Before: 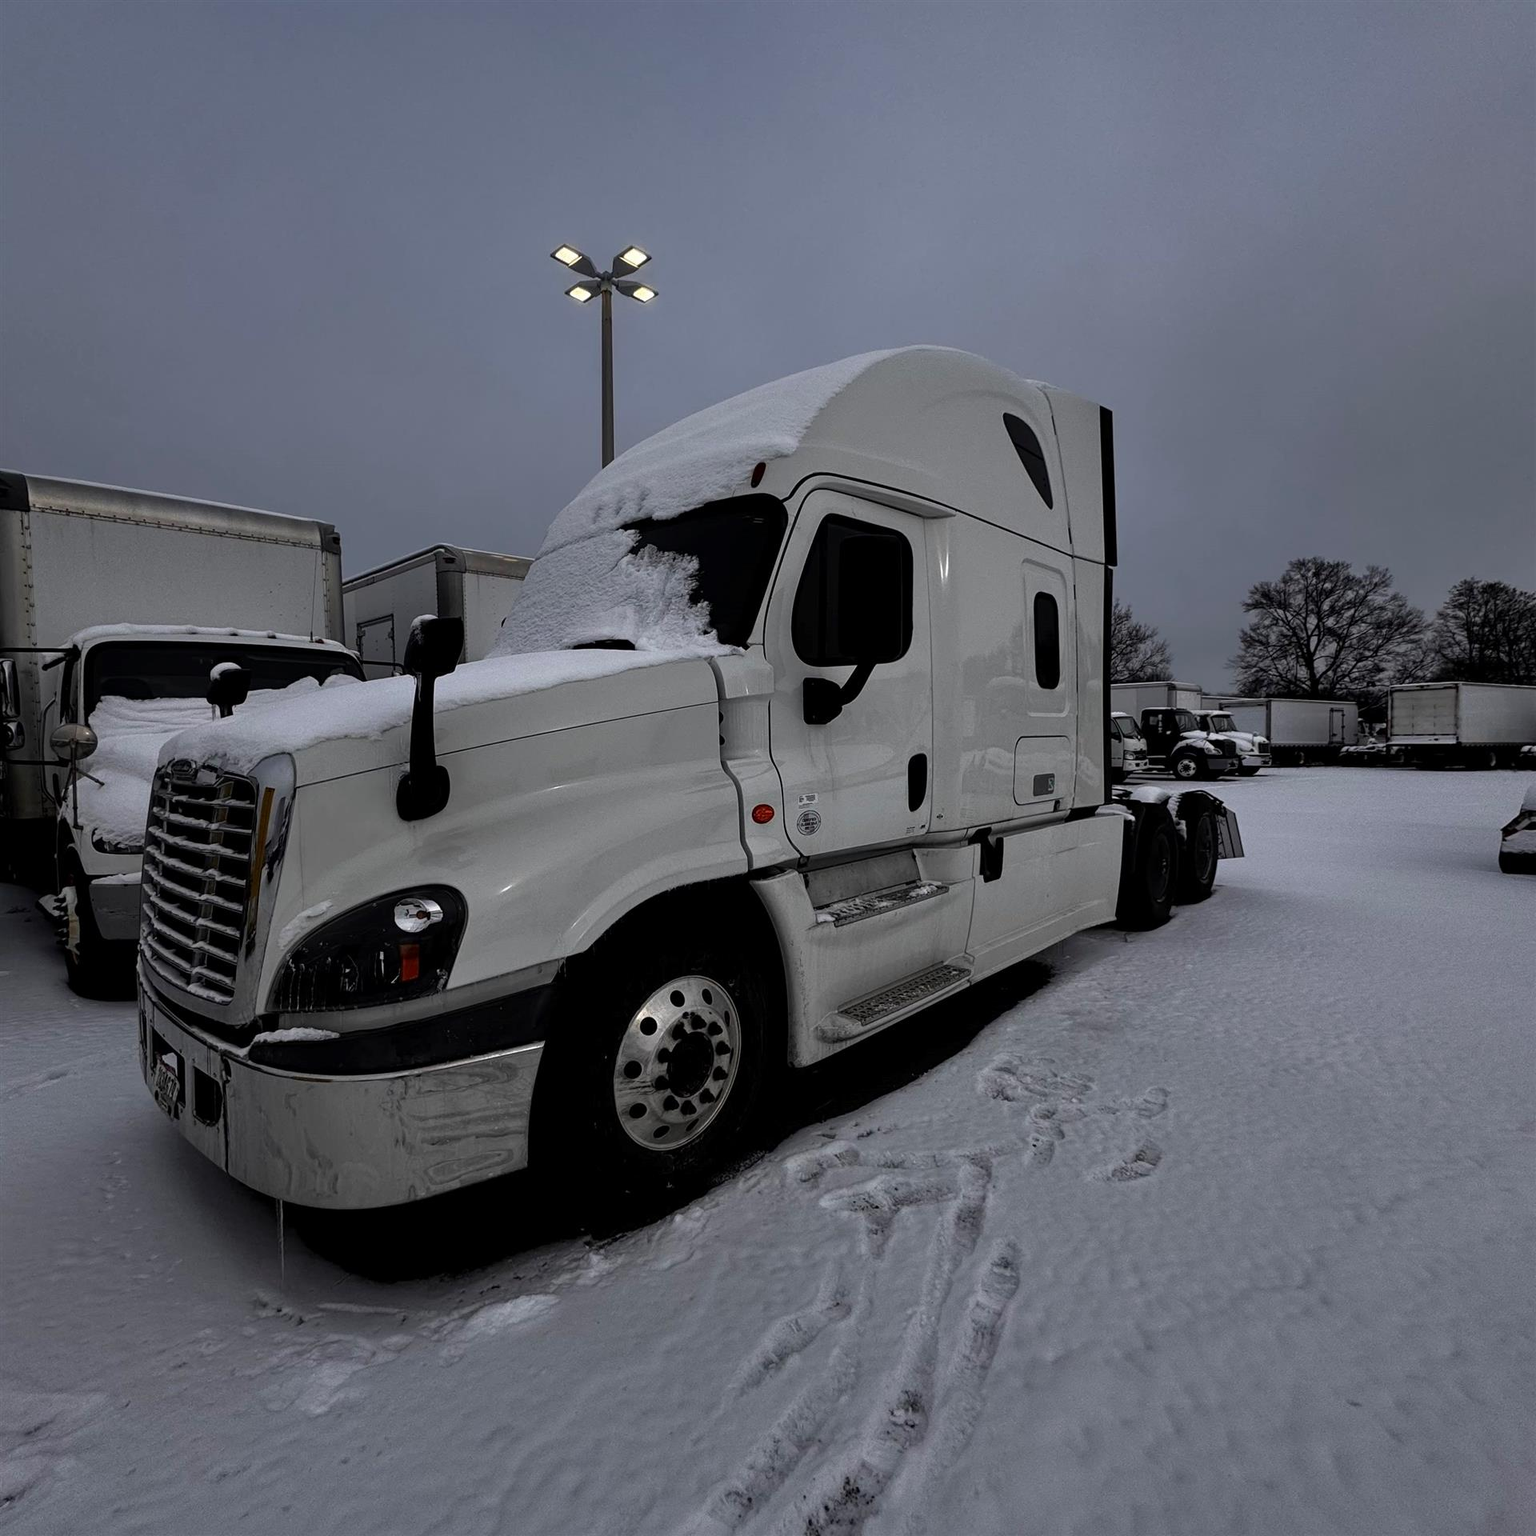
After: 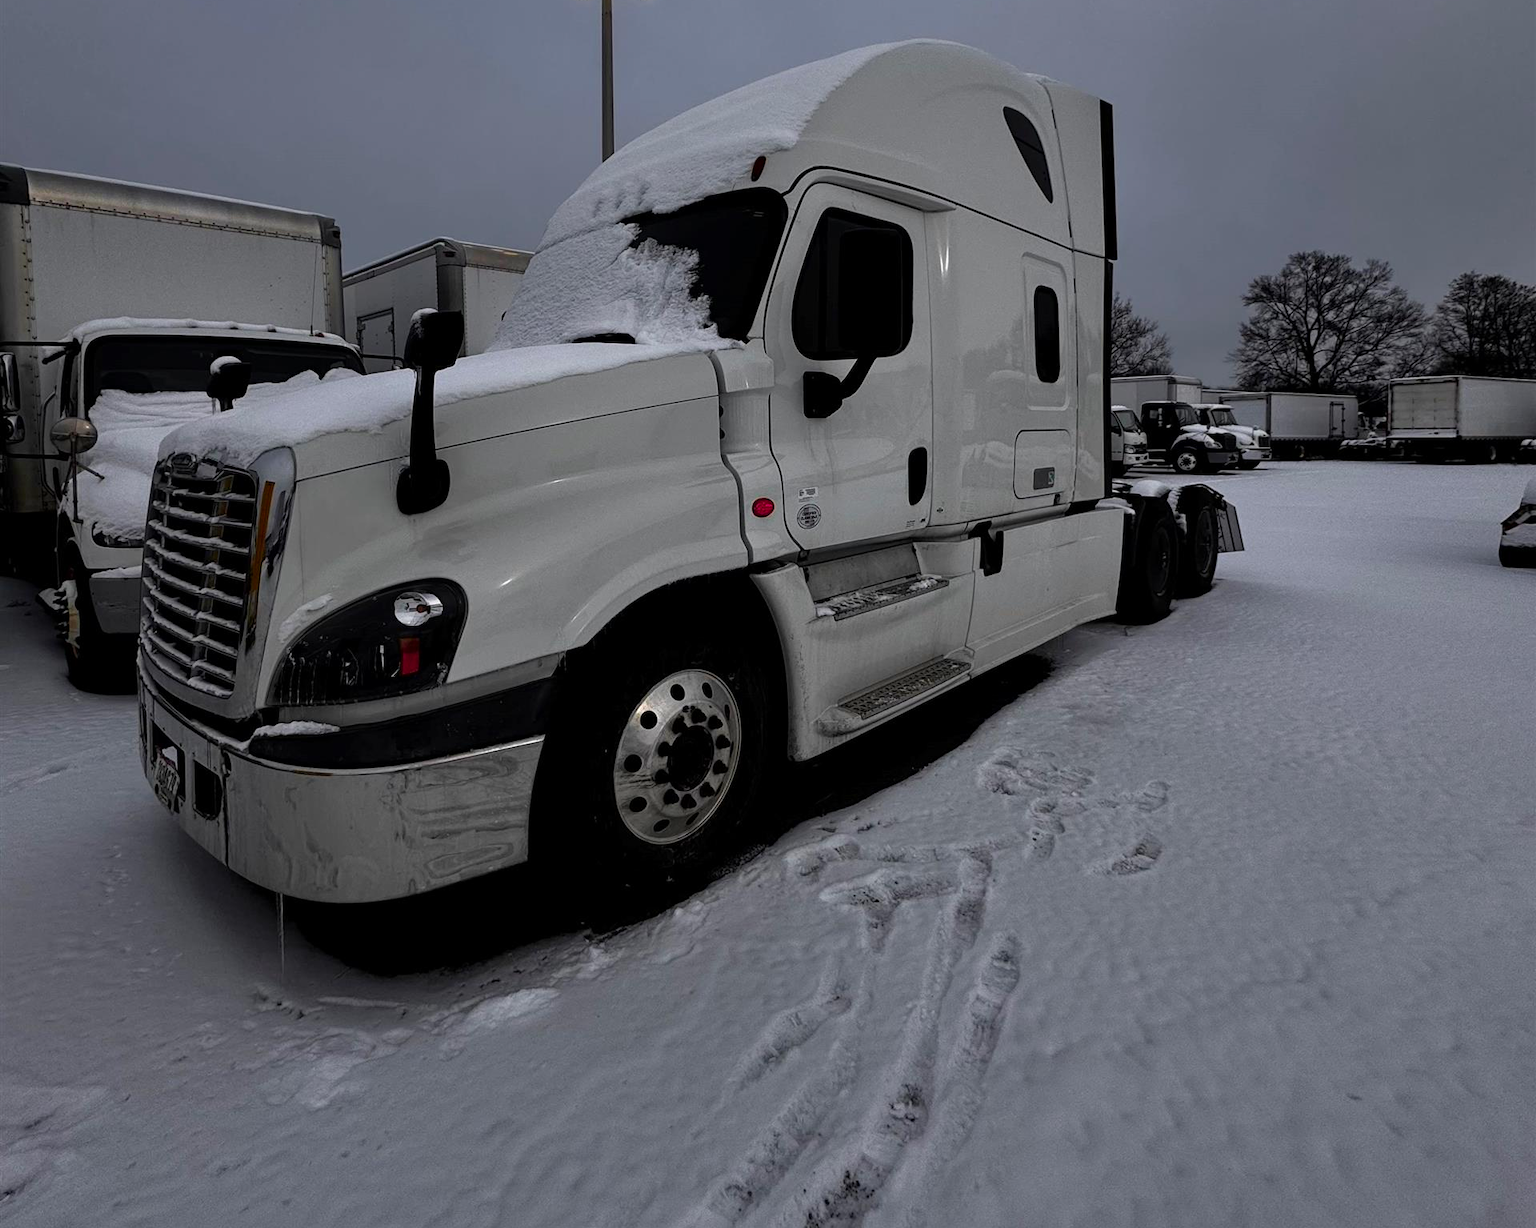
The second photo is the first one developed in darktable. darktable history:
crop and rotate: top 19.998%
color zones: curves: ch1 [(0.24, 0.634) (0.75, 0.5)]; ch2 [(0.253, 0.437) (0.745, 0.491)], mix 102.12%
